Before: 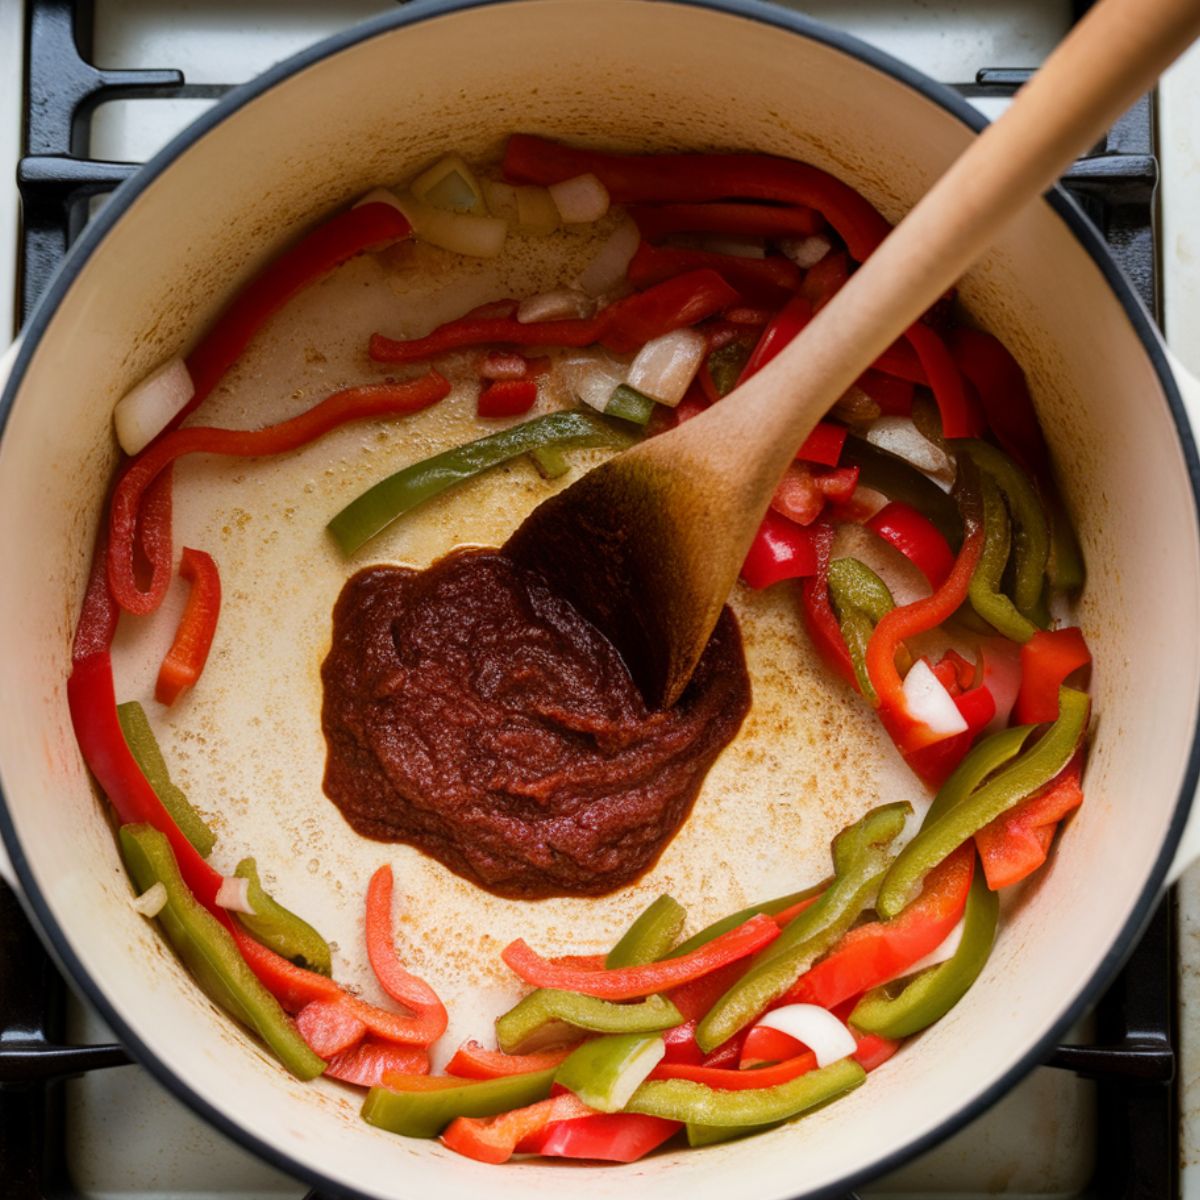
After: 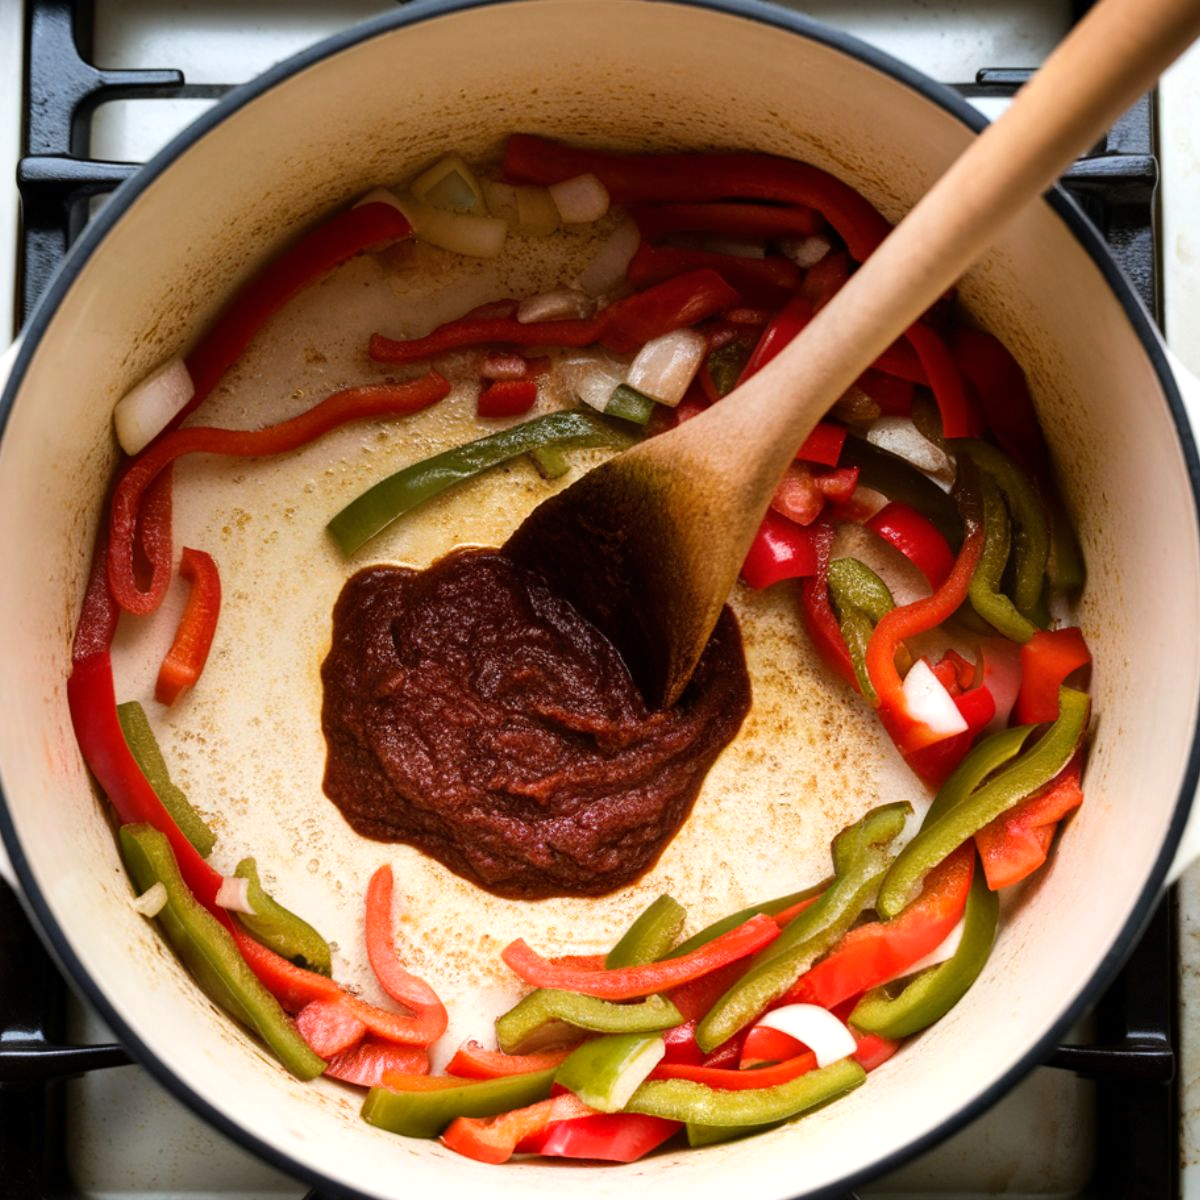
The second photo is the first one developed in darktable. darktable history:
shadows and highlights: radius 267.16, soften with gaussian
tone equalizer: -8 EV -0.383 EV, -7 EV -0.383 EV, -6 EV -0.338 EV, -5 EV -0.219 EV, -3 EV 0.191 EV, -2 EV 0.335 EV, -1 EV 0.386 EV, +0 EV 0.412 EV, edges refinement/feathering 500, mask exposure compensation -1.57 EV, preserve details no
